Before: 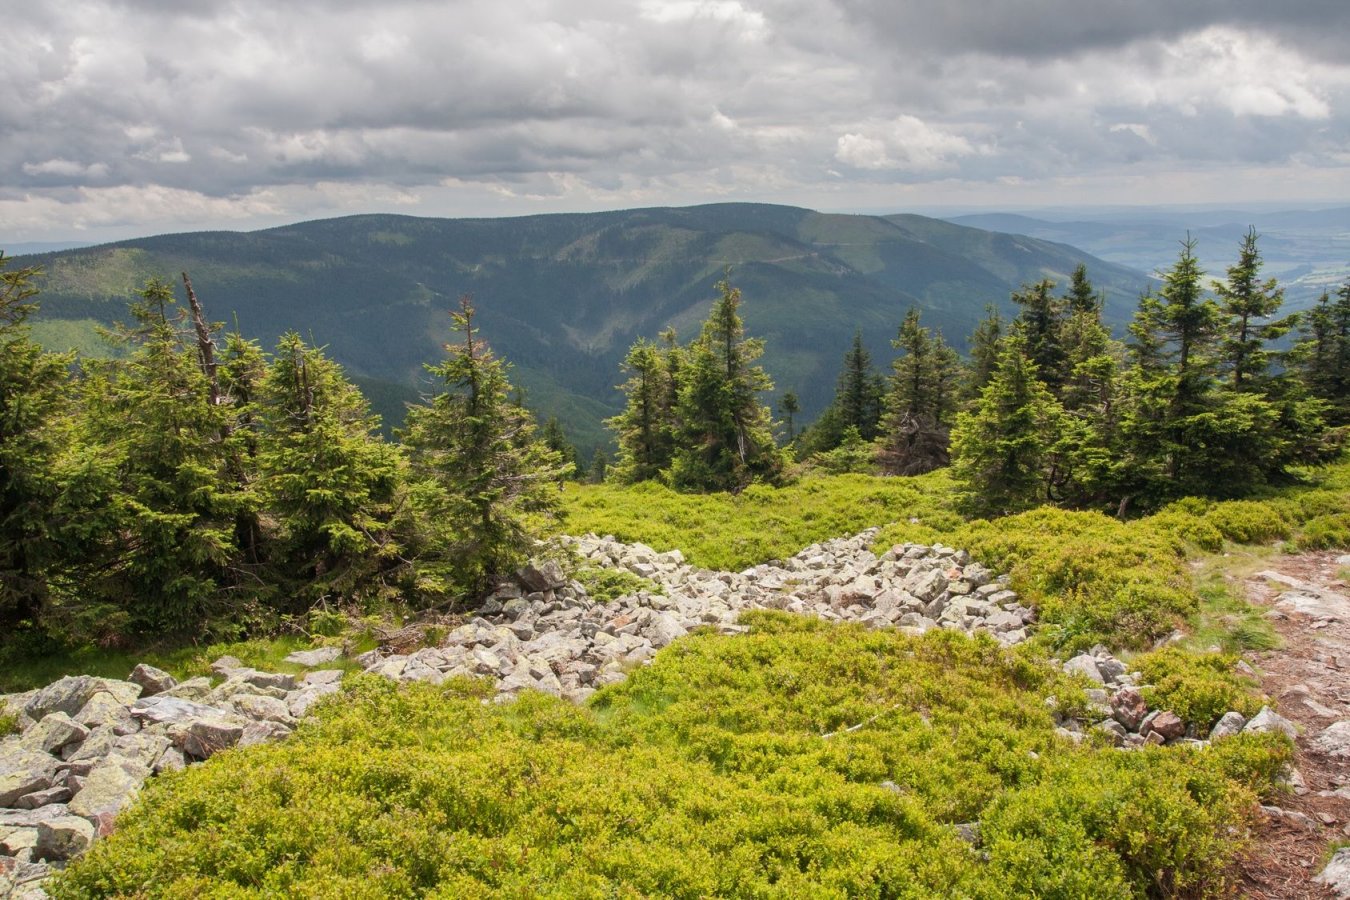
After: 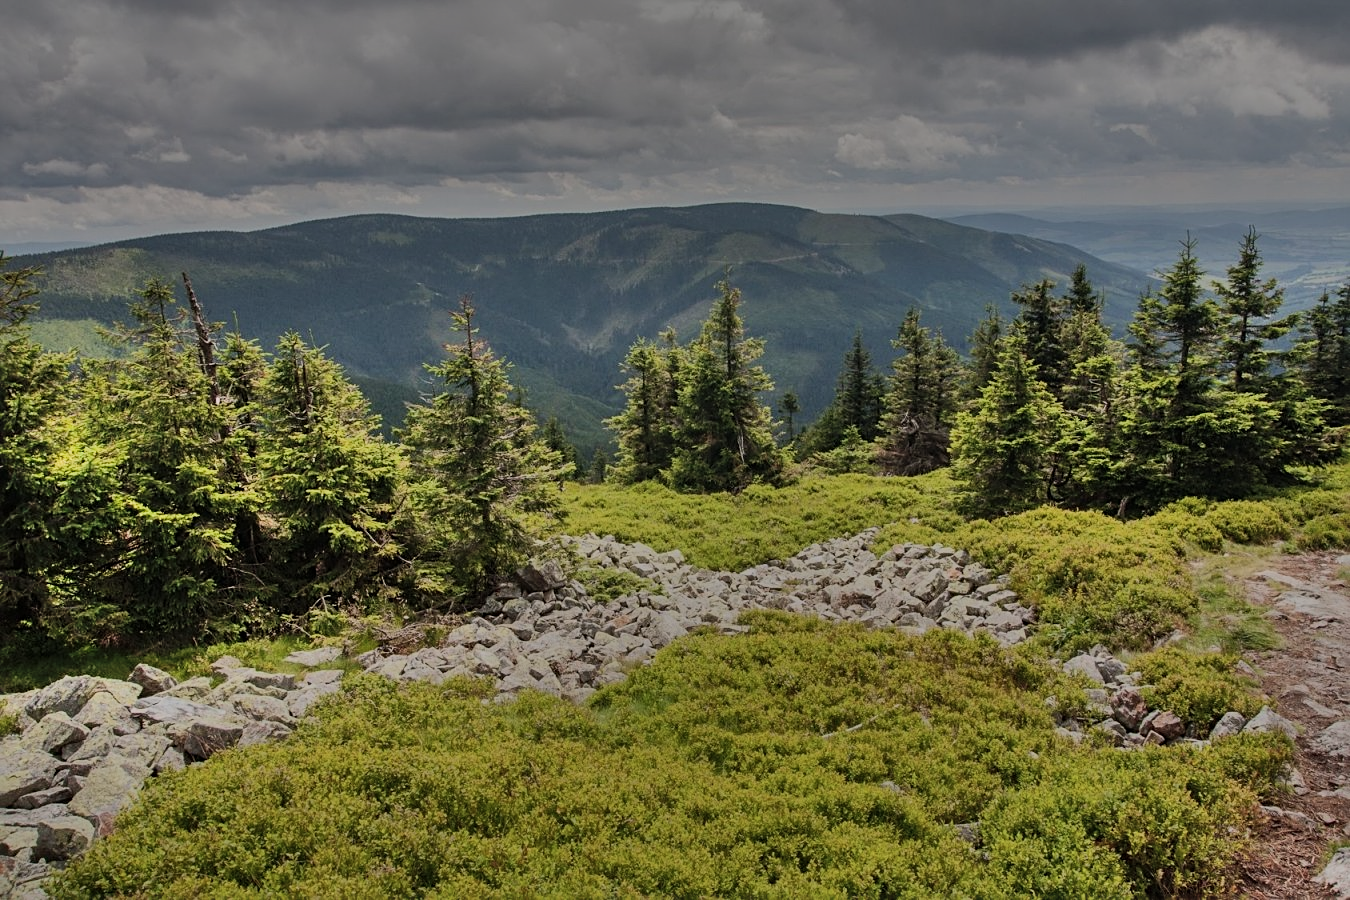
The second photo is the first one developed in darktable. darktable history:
sharpen: radius 2.143, amount 0.385, threshold 0.166
exposure: exposure -2.014 EV, compensate highlight preservation false
shadows and highlights: shadows 76.85, highlights -26.2, soften with gaussian
